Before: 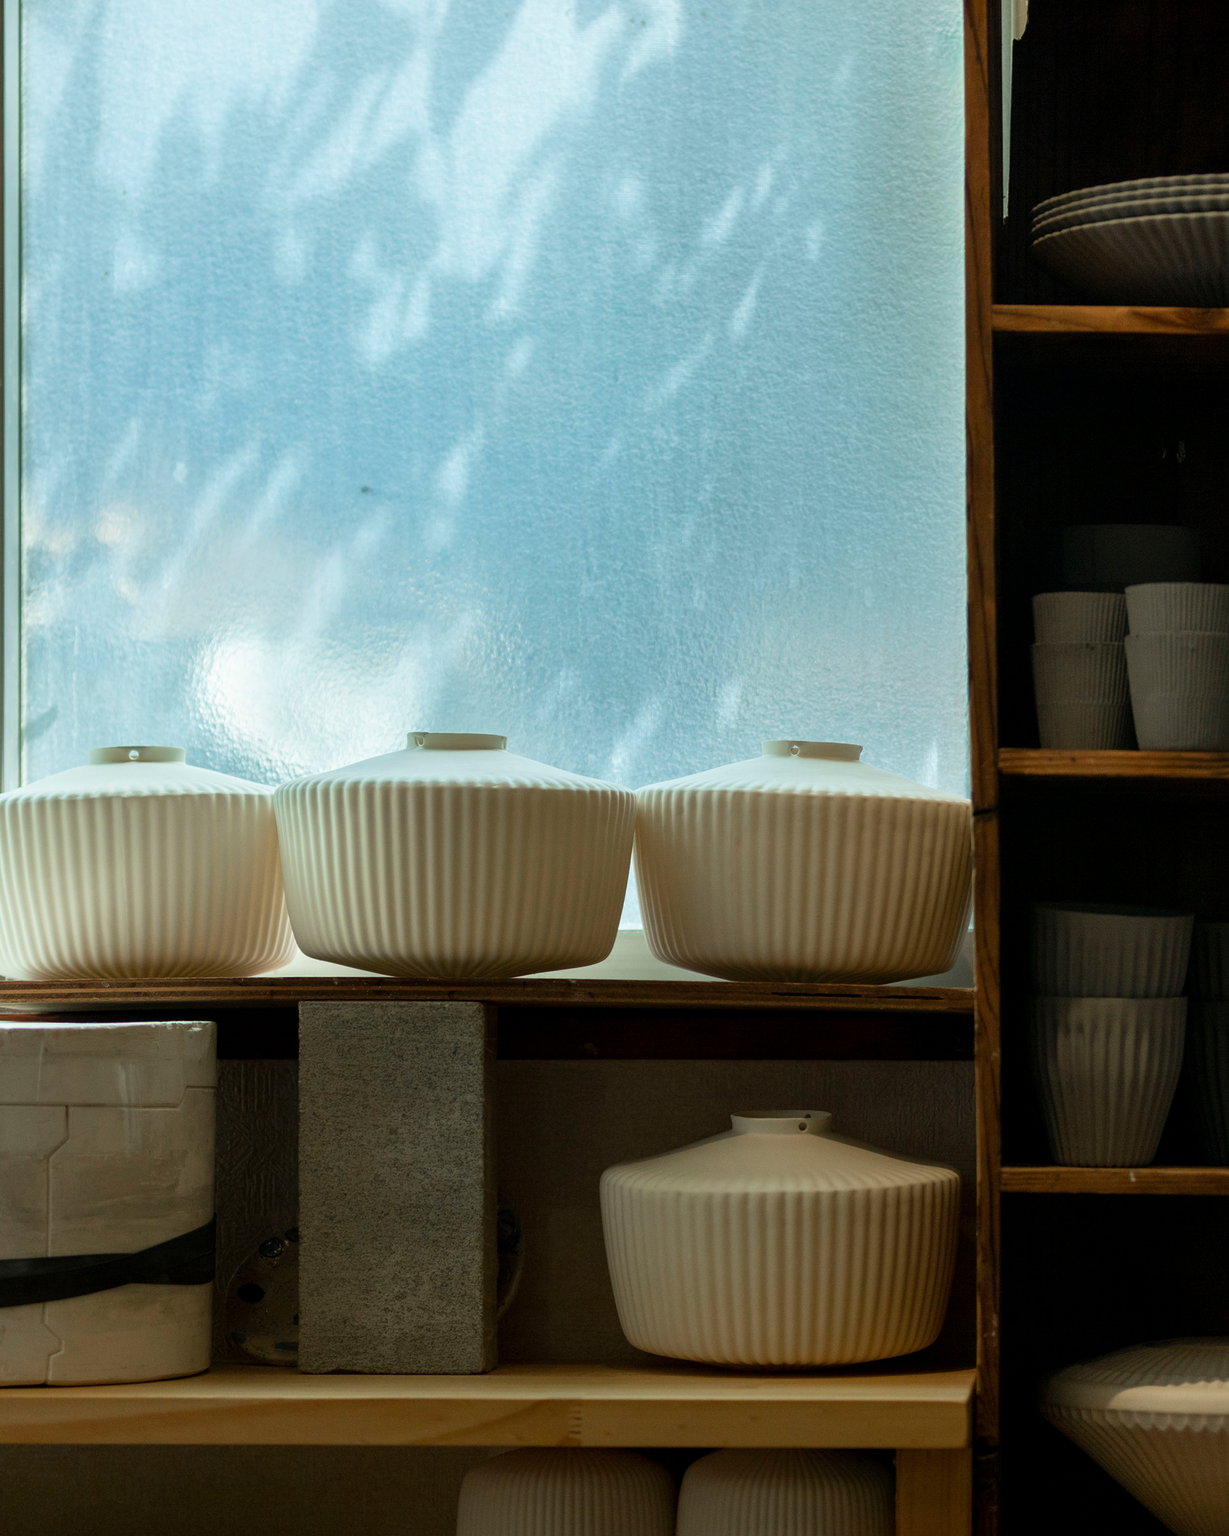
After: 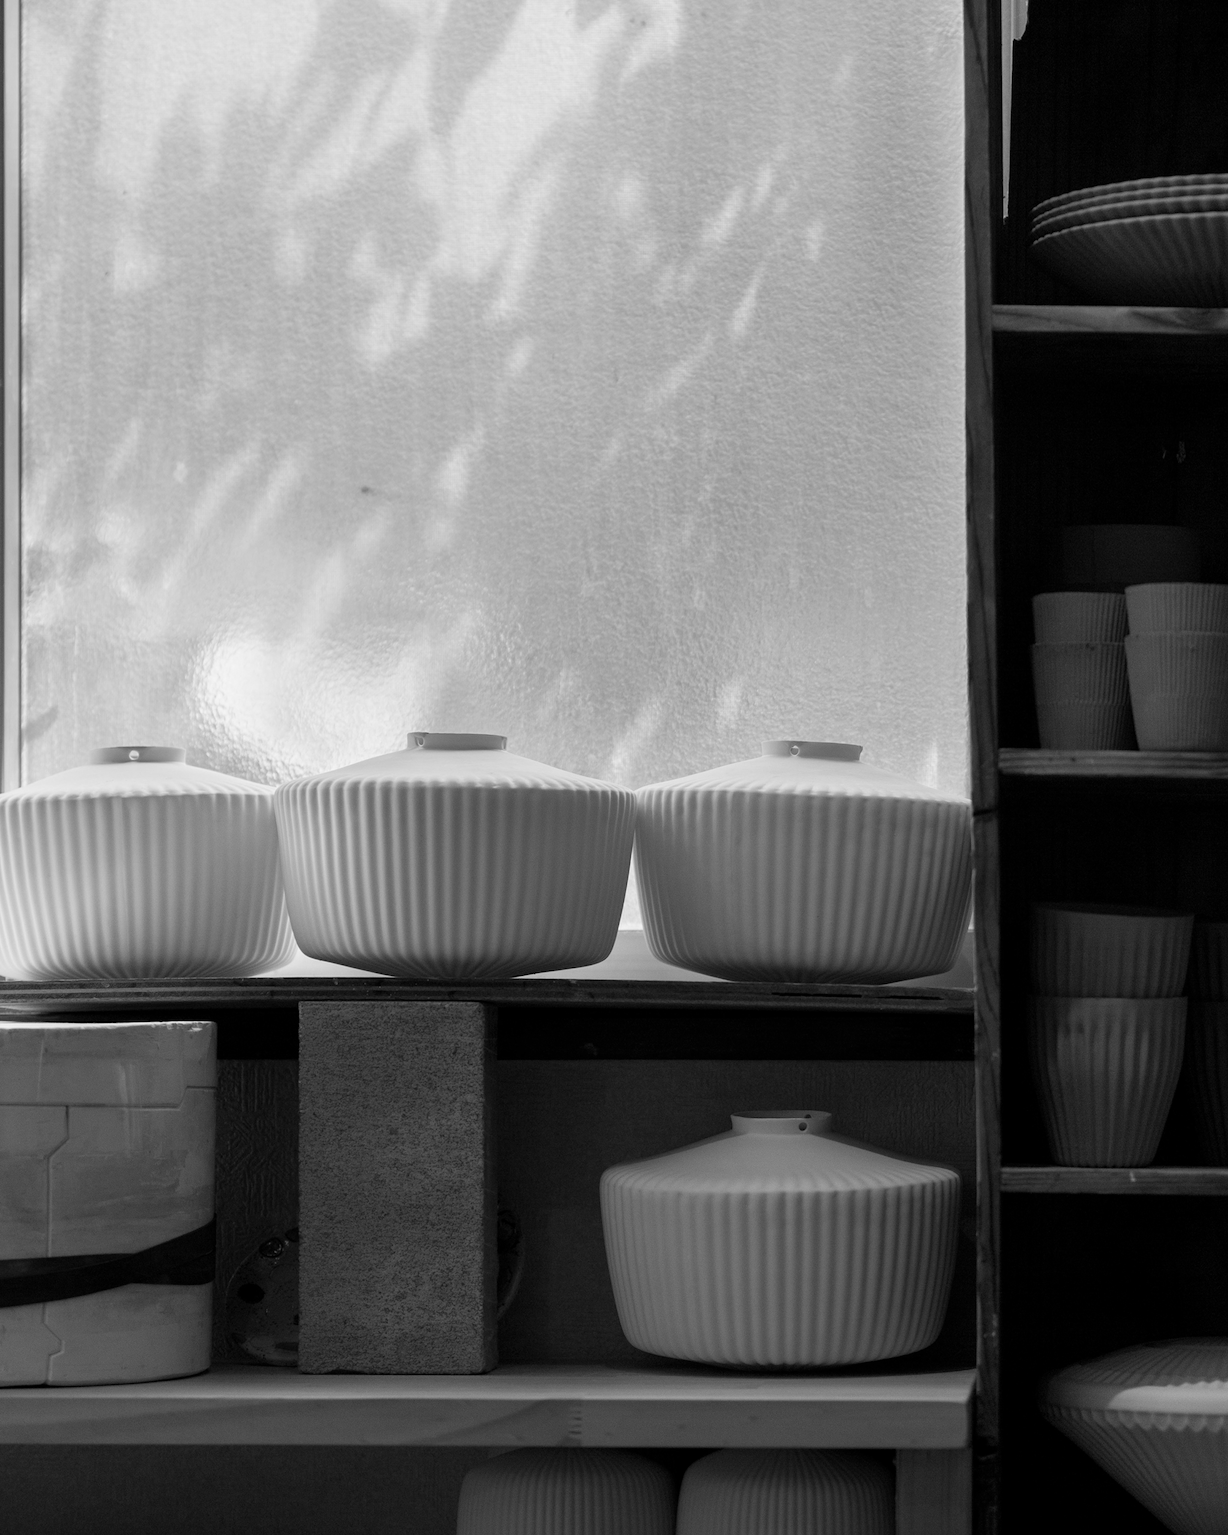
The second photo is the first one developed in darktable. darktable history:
monochrome: a -92.57, b 58.91
exposure: exposure 0.127 EV, compensate highlight preservation false
